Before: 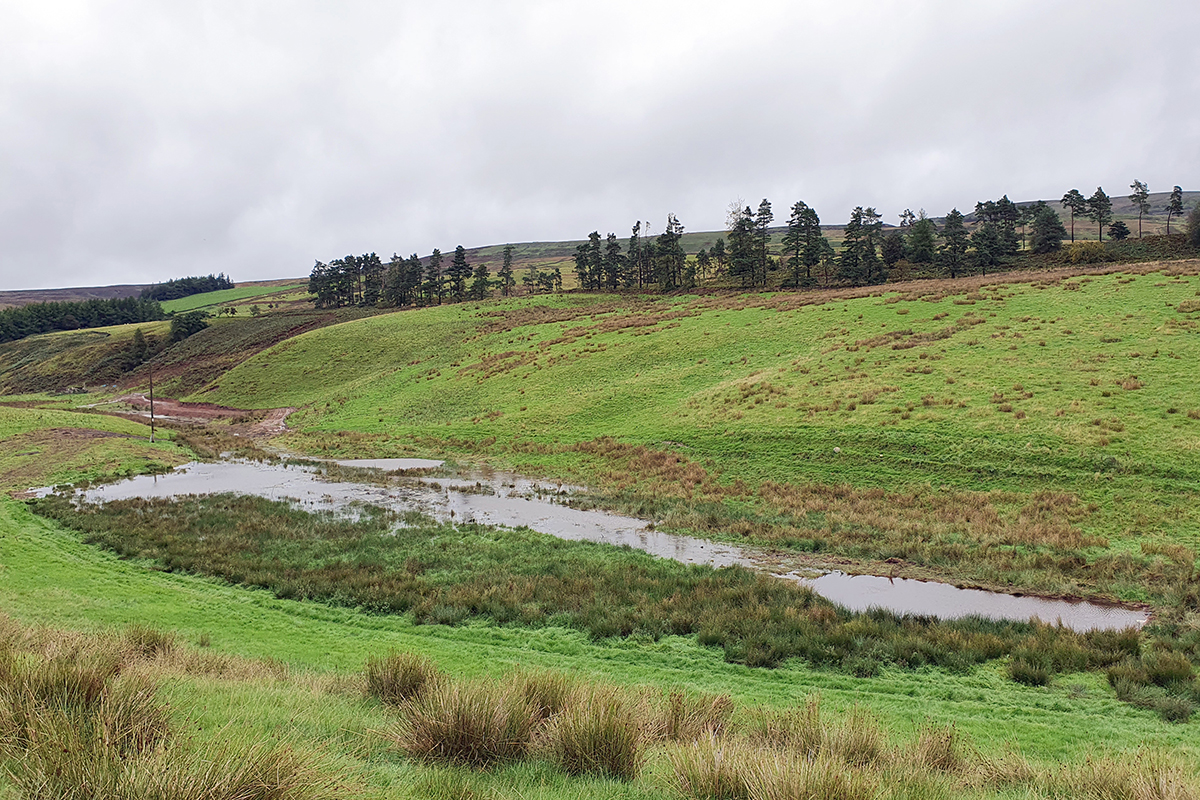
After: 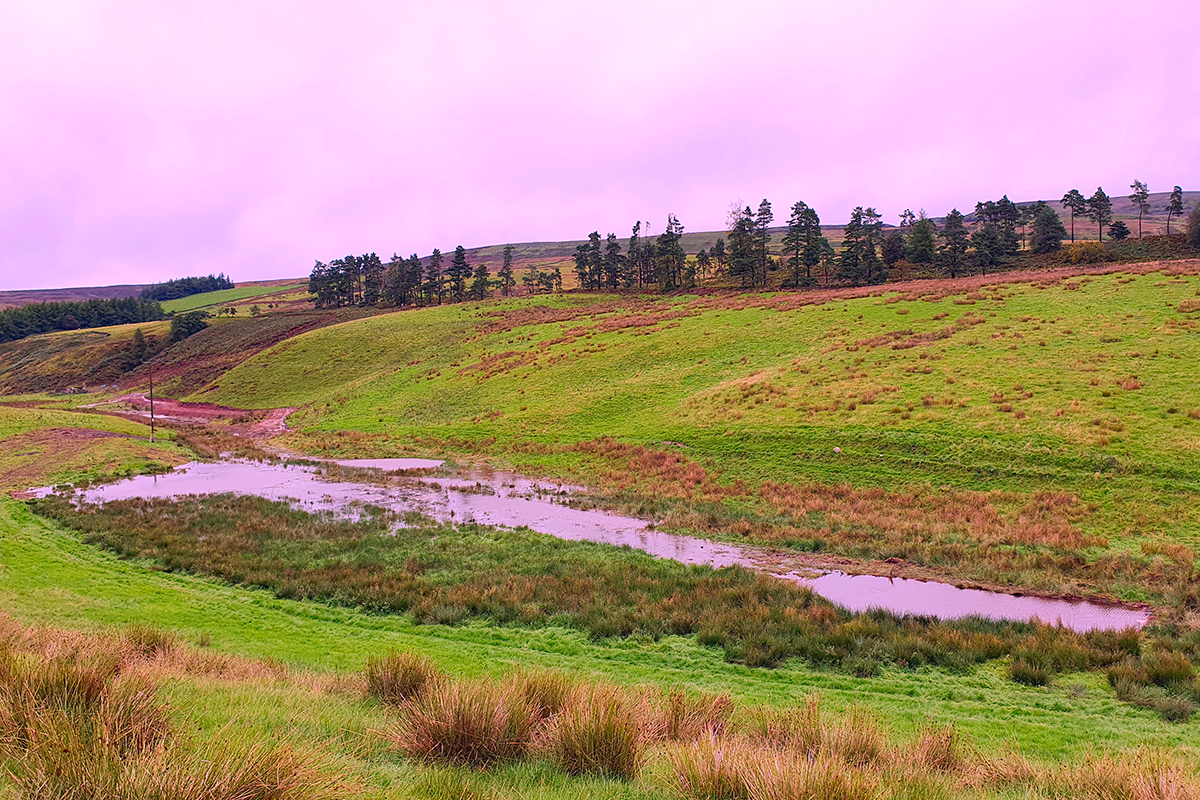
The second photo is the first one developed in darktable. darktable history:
color correction: highlights a* 18.77, highlights b* -11.85, saturation 1.67
